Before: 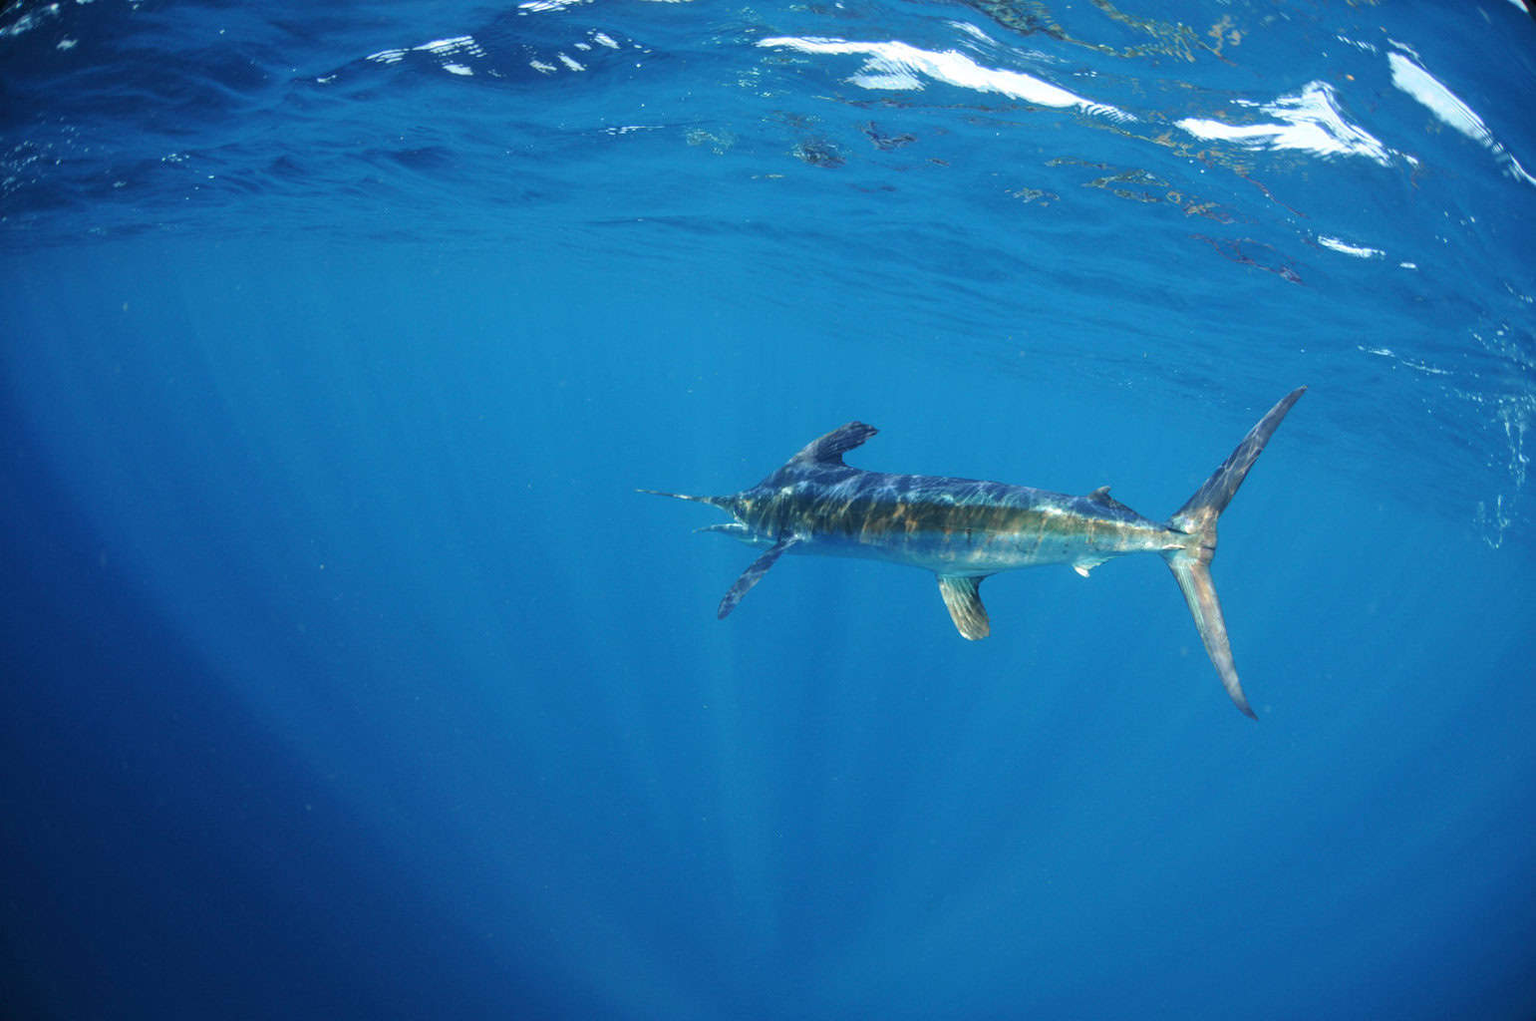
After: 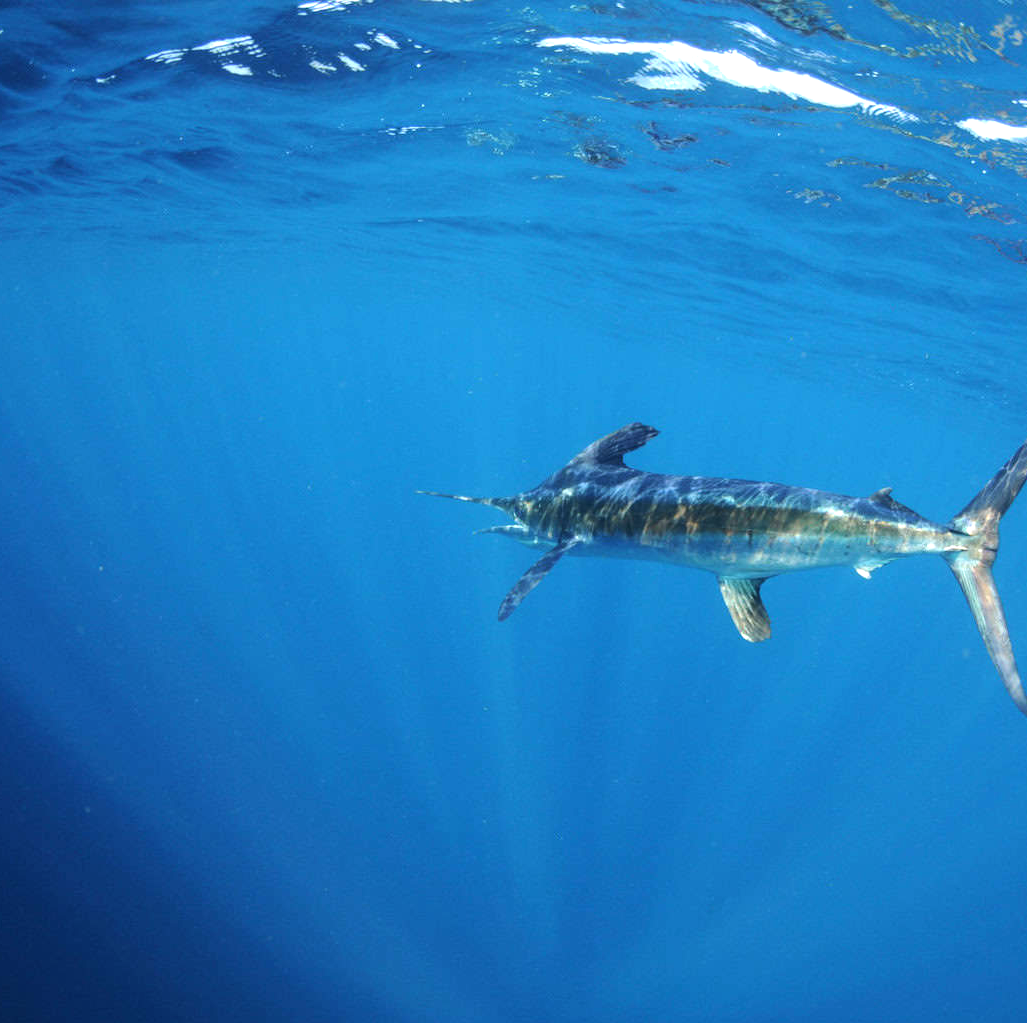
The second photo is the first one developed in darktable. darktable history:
crop and rotate: left 14.436%, right 18.898%
tone equalizer: -8 EV -0.417 EV, -7 EV -0.389 EV, -6 EV -0.333 EV, -5 EV -0.222 EV, -3 EV 0.222 EV, -2 EV 0.333 EV, -1 EV 0.389 EV, +0 EV 0.417 EV, edges refinement/feathering 500, mask exposure compensation -1.57 EV, preserve details no
white balance: red 1.009, blue 1.027
